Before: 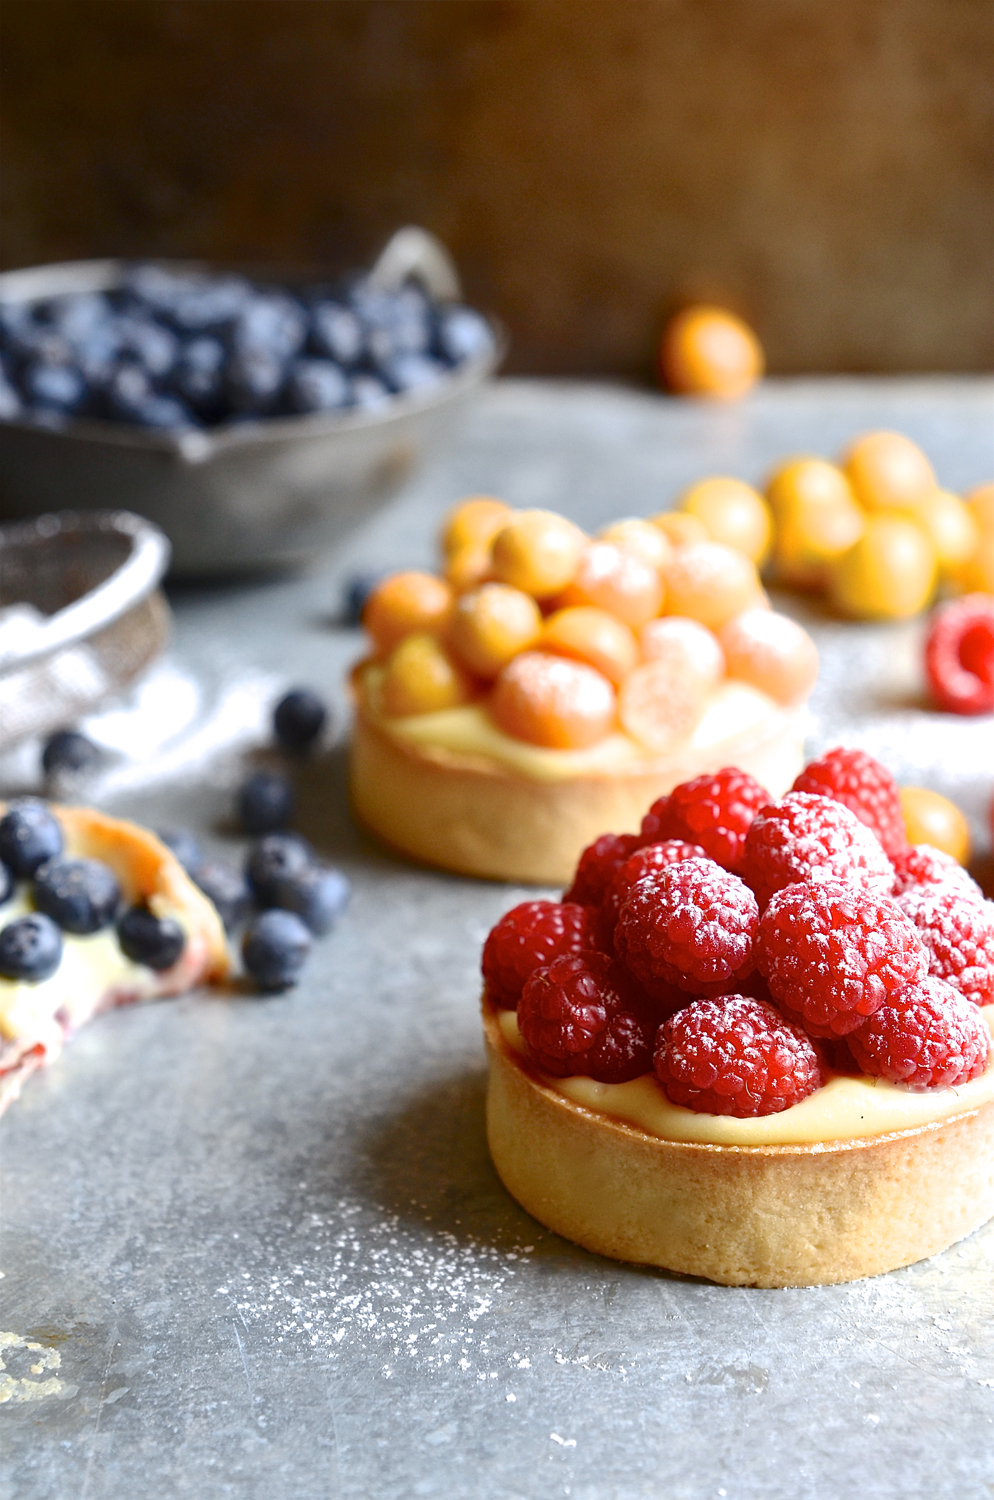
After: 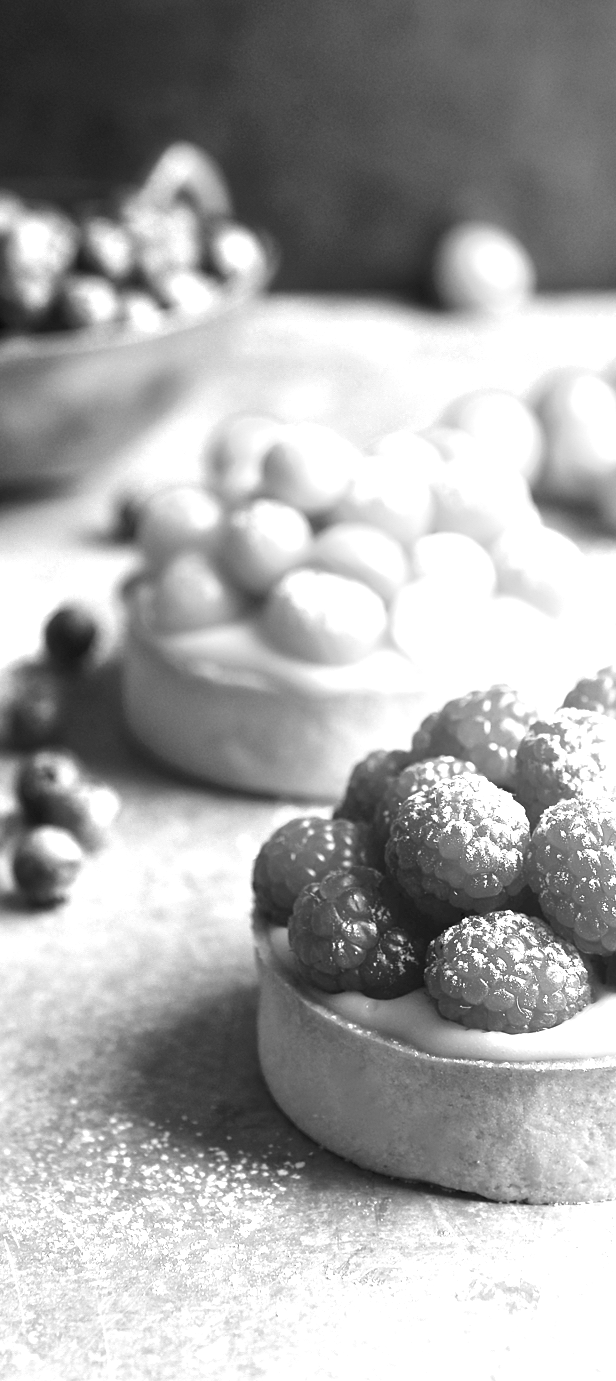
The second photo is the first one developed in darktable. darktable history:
tone equalizer: -7 EV 0.109 EV, smoothing diameter 2.01%, edges refinement/feathering 22.85, mask exposure compensation -1.57 EV, filter diffusion 5
color zones: curves: ch0 [(0, 0.613) (0.01, 0.613) (0.245, 0.448) (0.498, 0.529) (0.642, 0.665) (0.879, 0.777) (0.99, 0.613)]; ch1 [(0, 0) (0.143, 0) (0.286, 0) (0.429, 0) (0.571, 0) (0.714, 0) (0.857, 0)]
crop and rotate: left 23.143%, top 5.64%, right 14.856%, bottom 2.287%
exposure: black level correction 0.001, exposure 0.675 EV, compensate highlight preservation false
